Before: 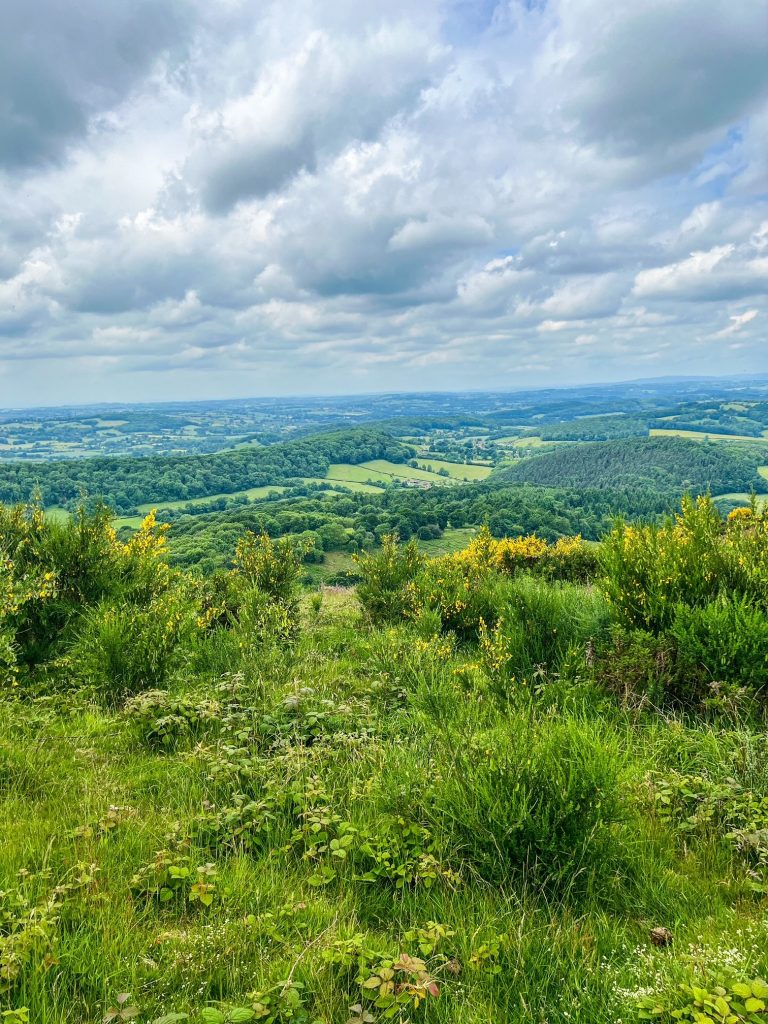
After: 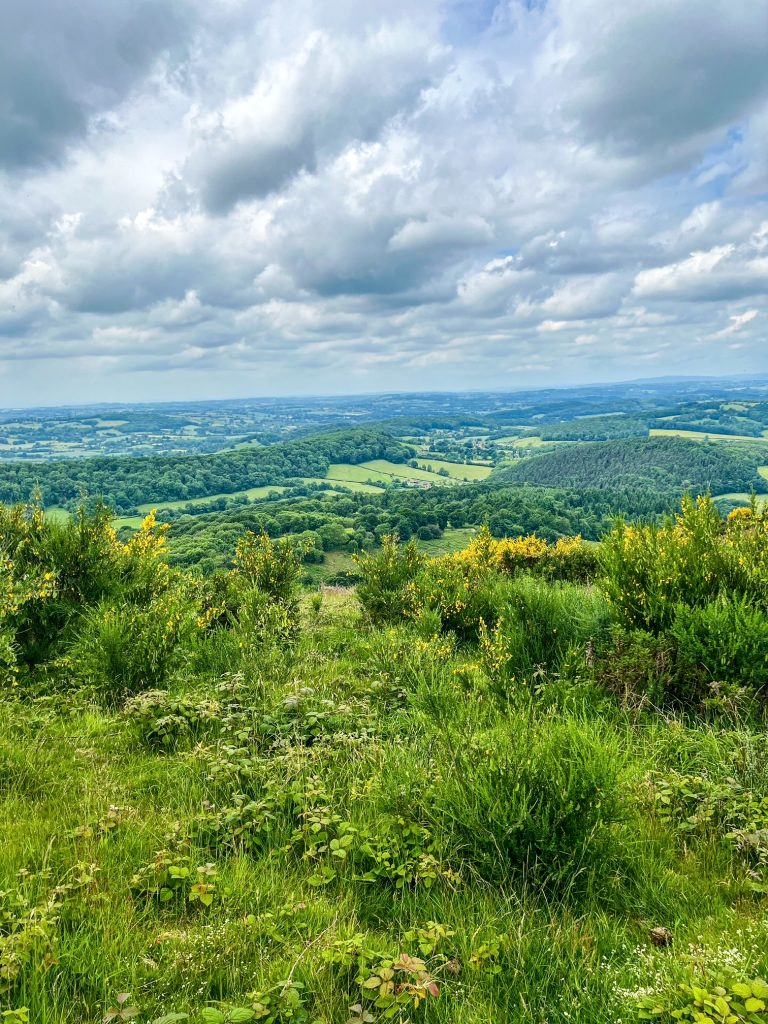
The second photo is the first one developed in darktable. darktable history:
local contrast: mode bilateral grid, contrast 20, coarseness 50, detail 120%, midtone range 0.2
